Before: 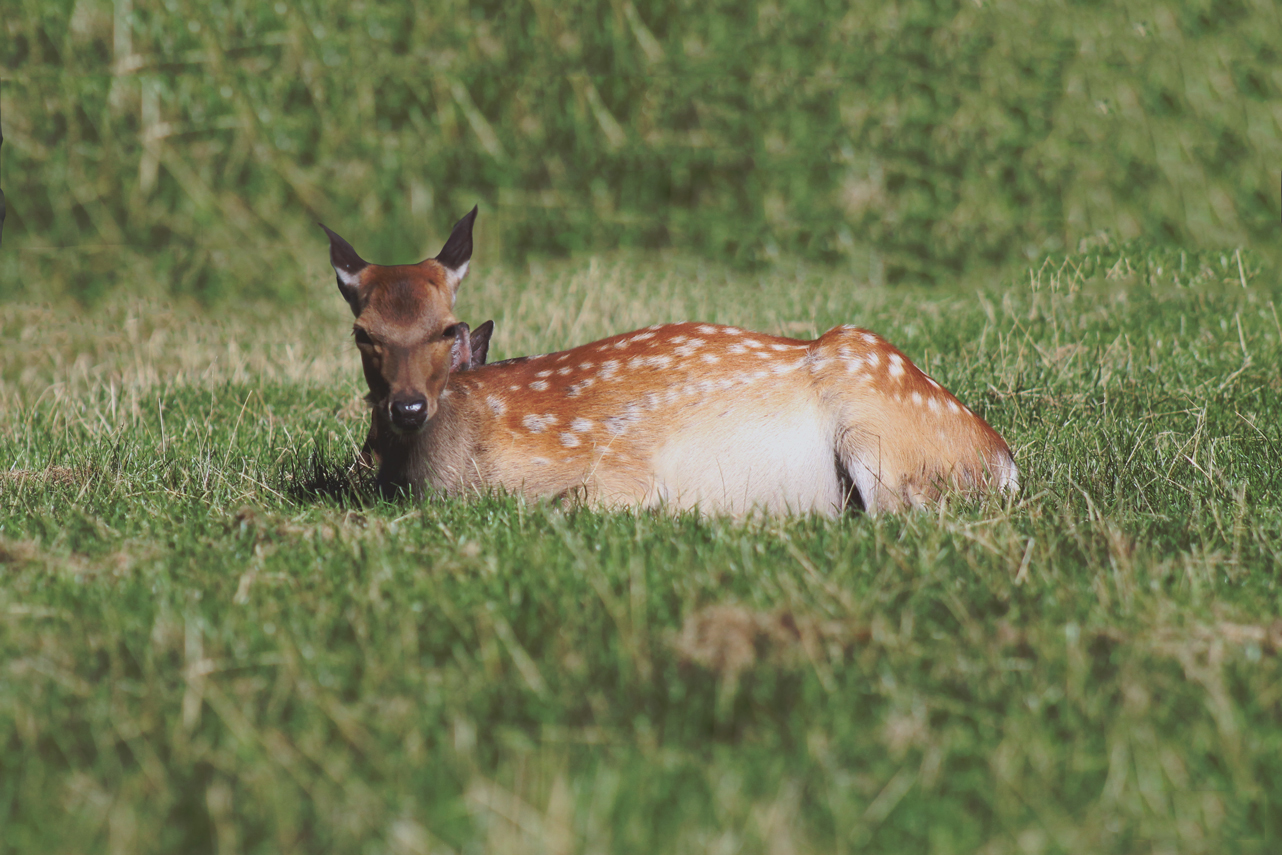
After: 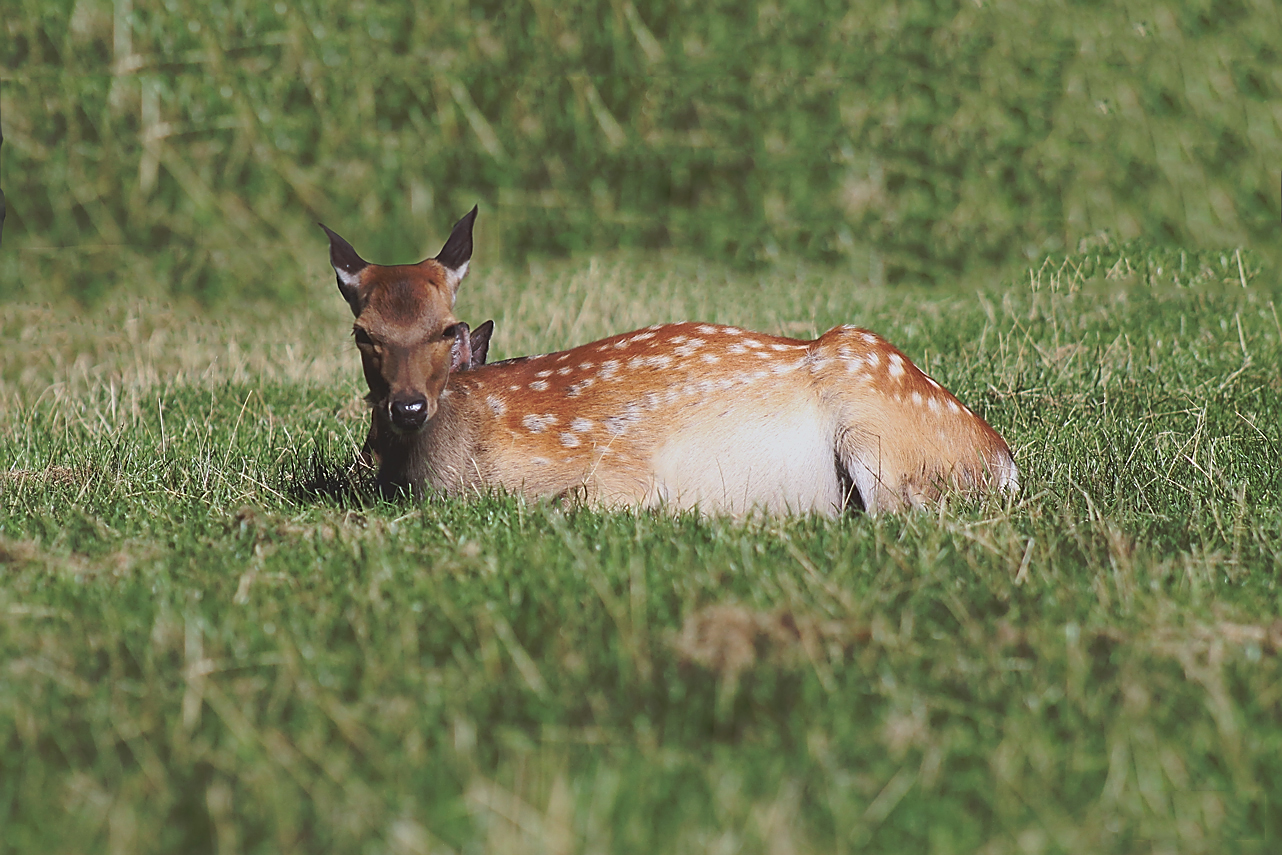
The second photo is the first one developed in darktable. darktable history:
sharpen: radius 1.407, amount 1.233, threshold 0.762
